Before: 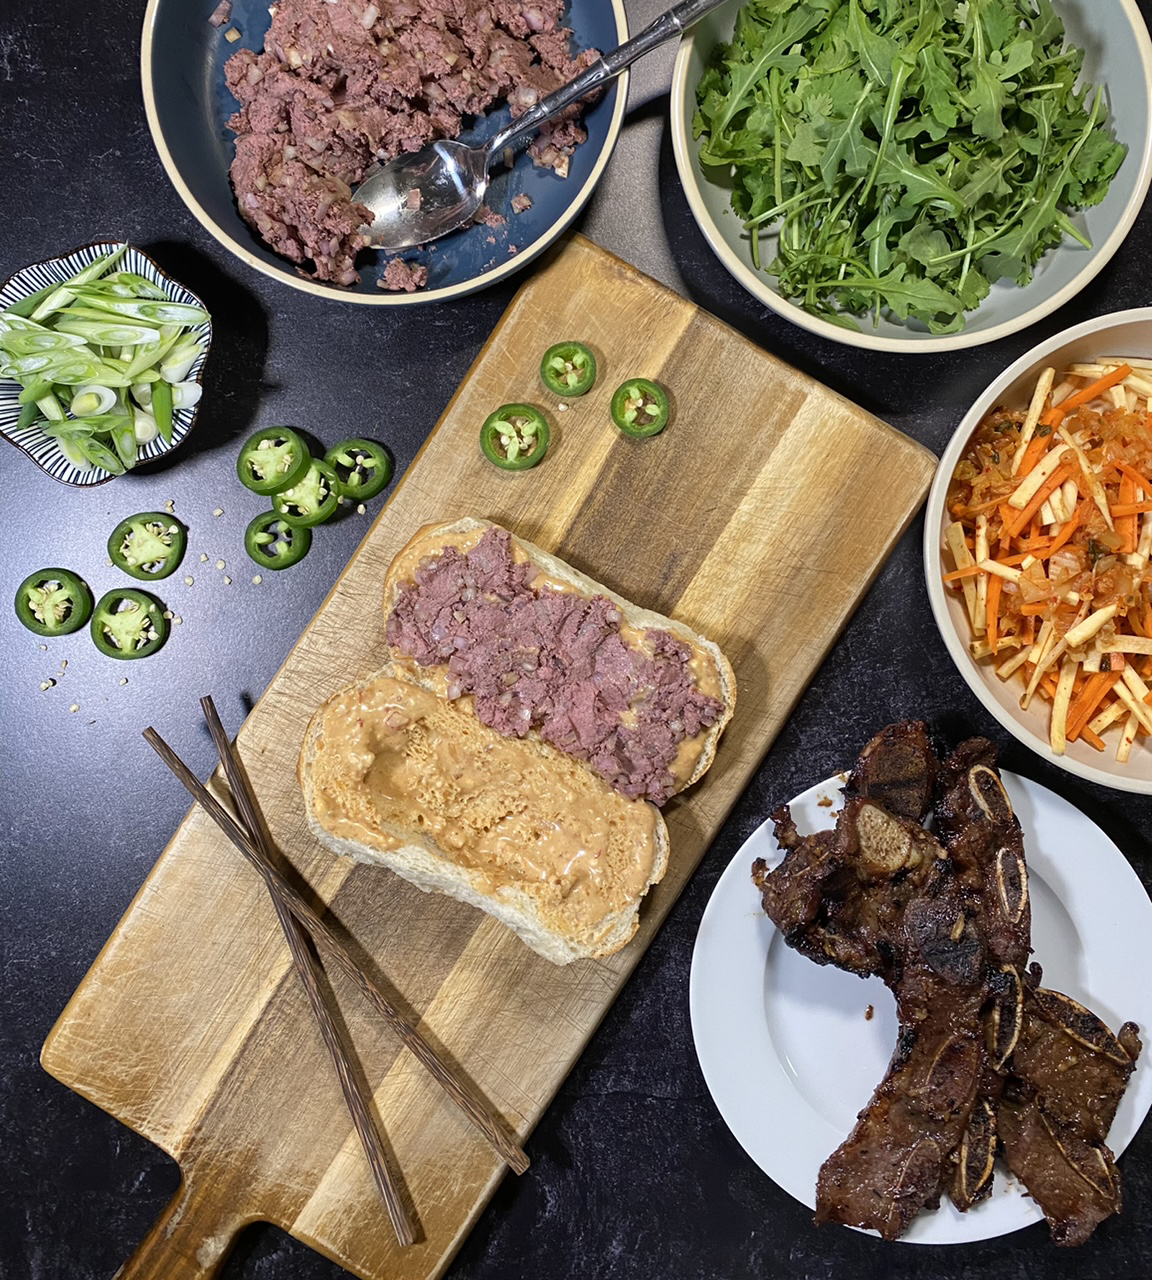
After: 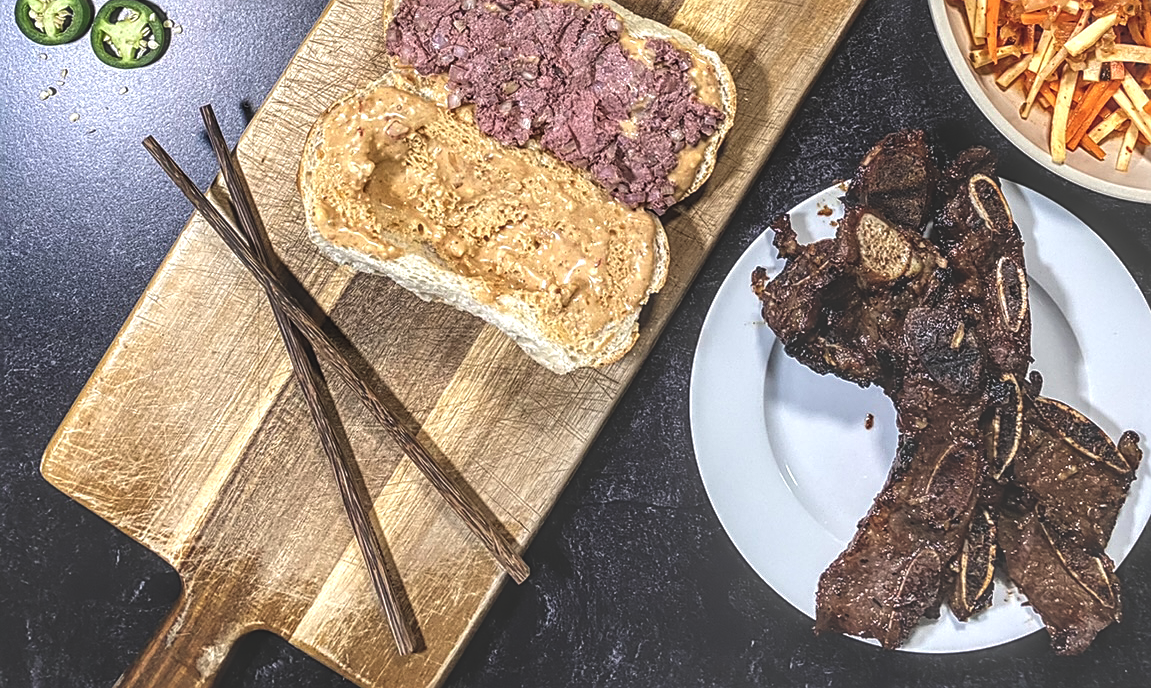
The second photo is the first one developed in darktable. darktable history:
crop and rotate: top 46.237%
local contrast: highlights 0%, shadows 0%, detail 182%
sharpen: on, module defaults
exposure: black level correction -0.041, exposure 0.064 EV, compensate highlight preservation false
